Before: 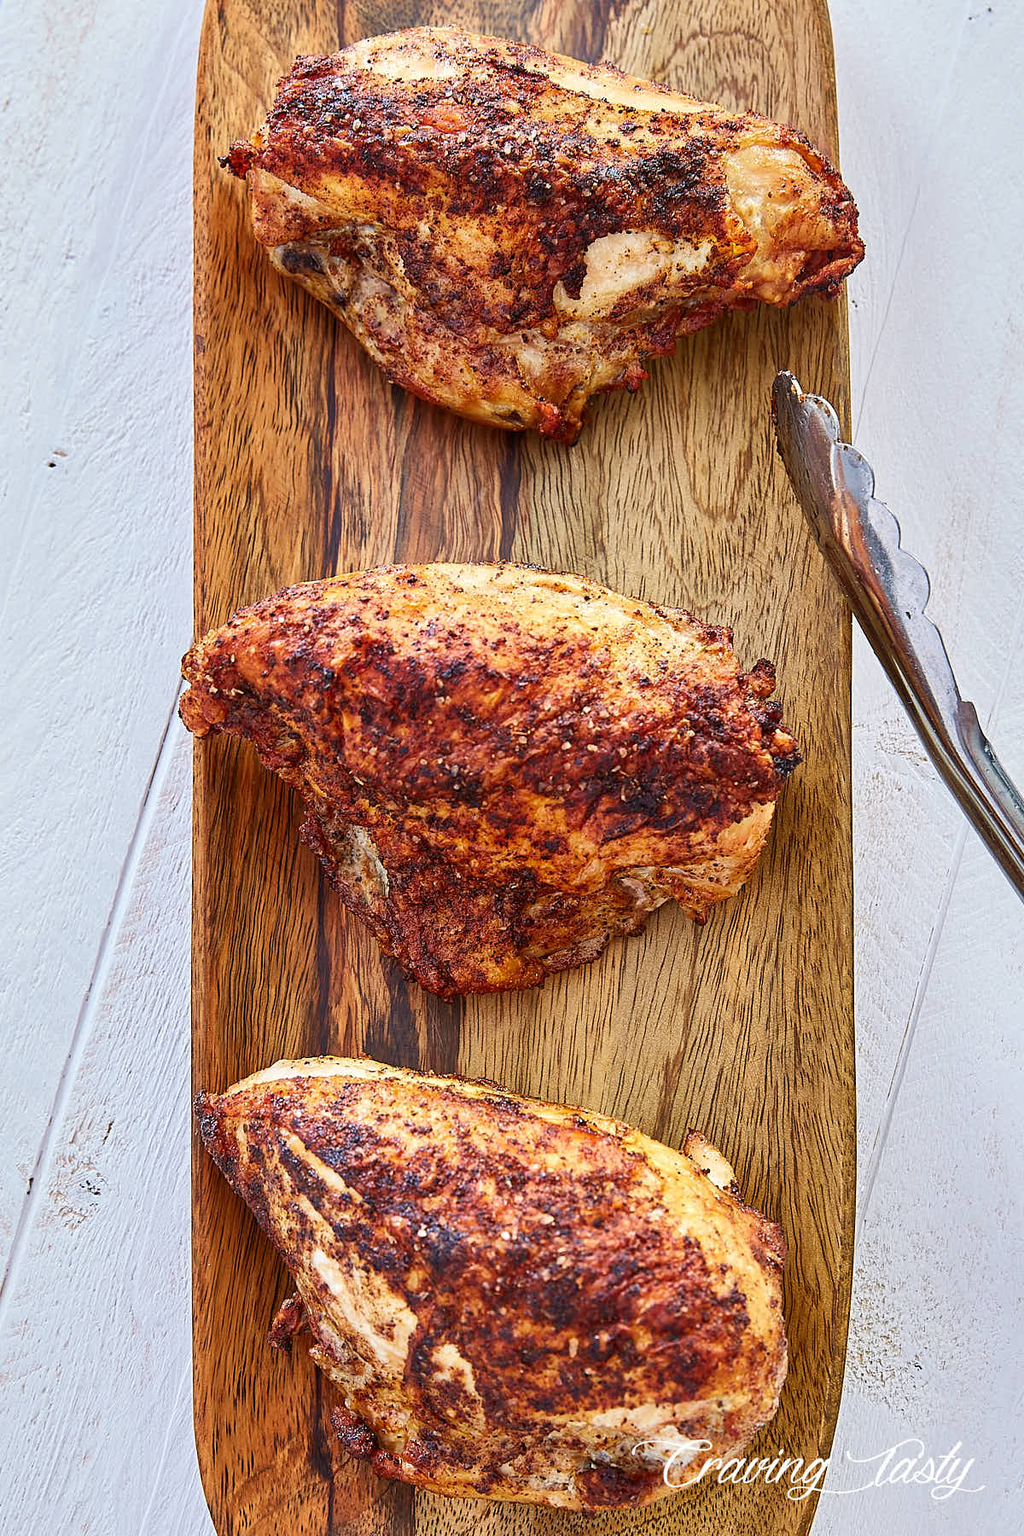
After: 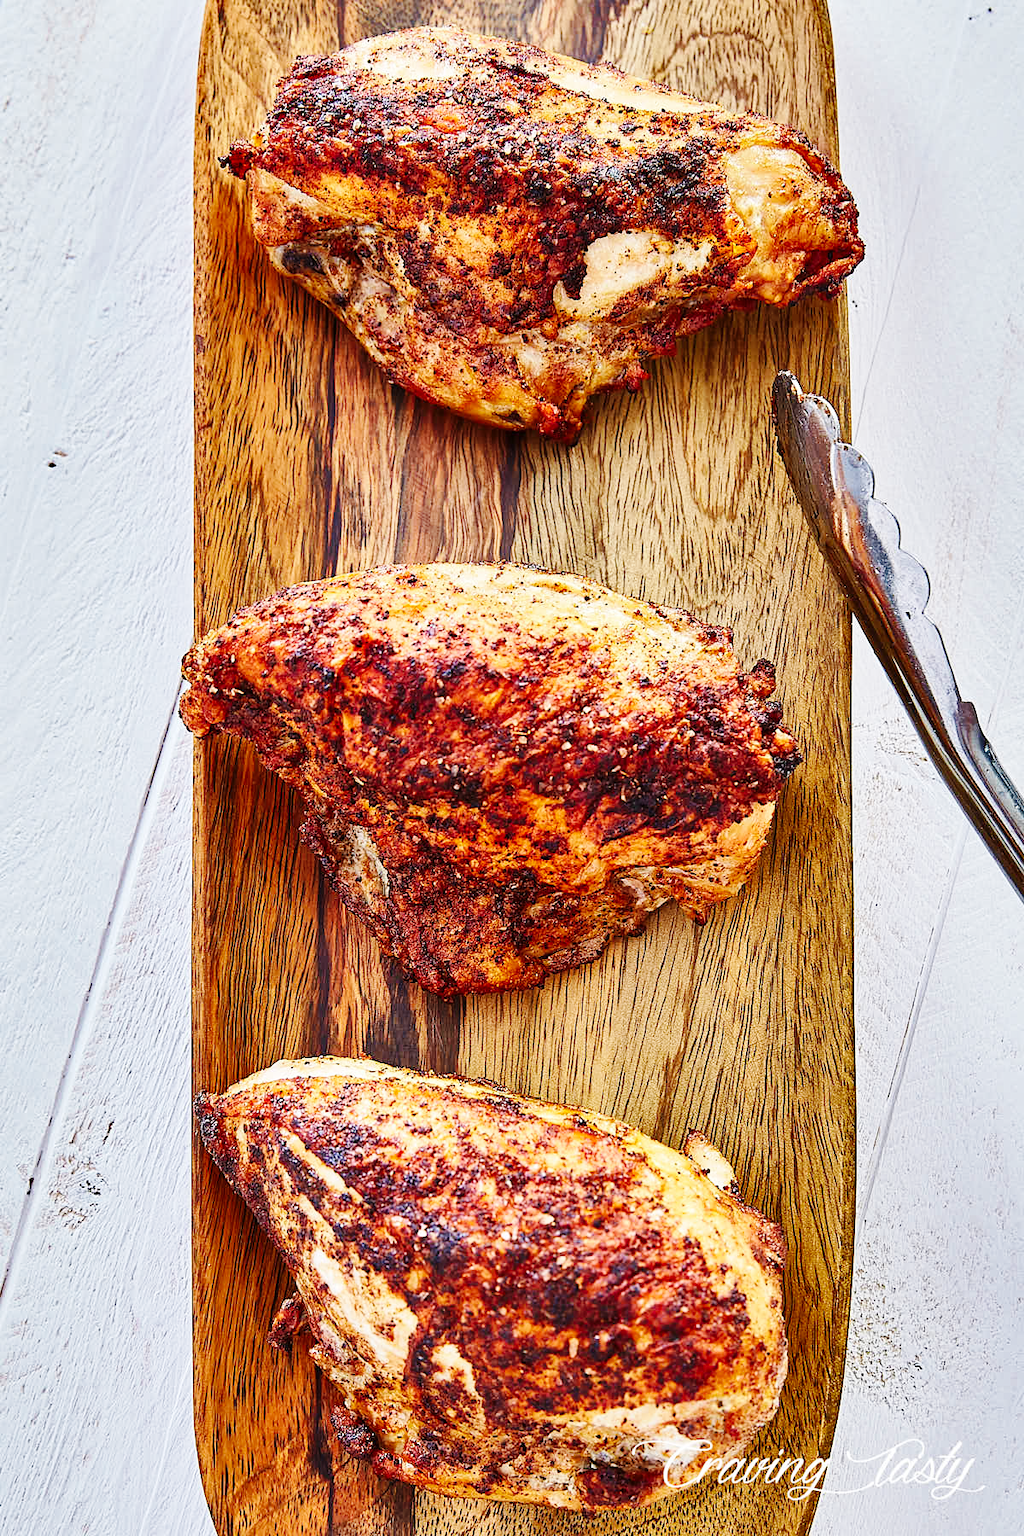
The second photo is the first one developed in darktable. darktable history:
base curve: curves: ch0 [(0, 0) (0.032, 0.025) (0.121, 0.166) (0.206, 0.329) (0.605, 0.79) (1, 1)], preserve colors none
shadows and highlights: shadows color adjustment 98.02%, highlights color adjustment 59%, low approximation 0.01, soften with gaussian
